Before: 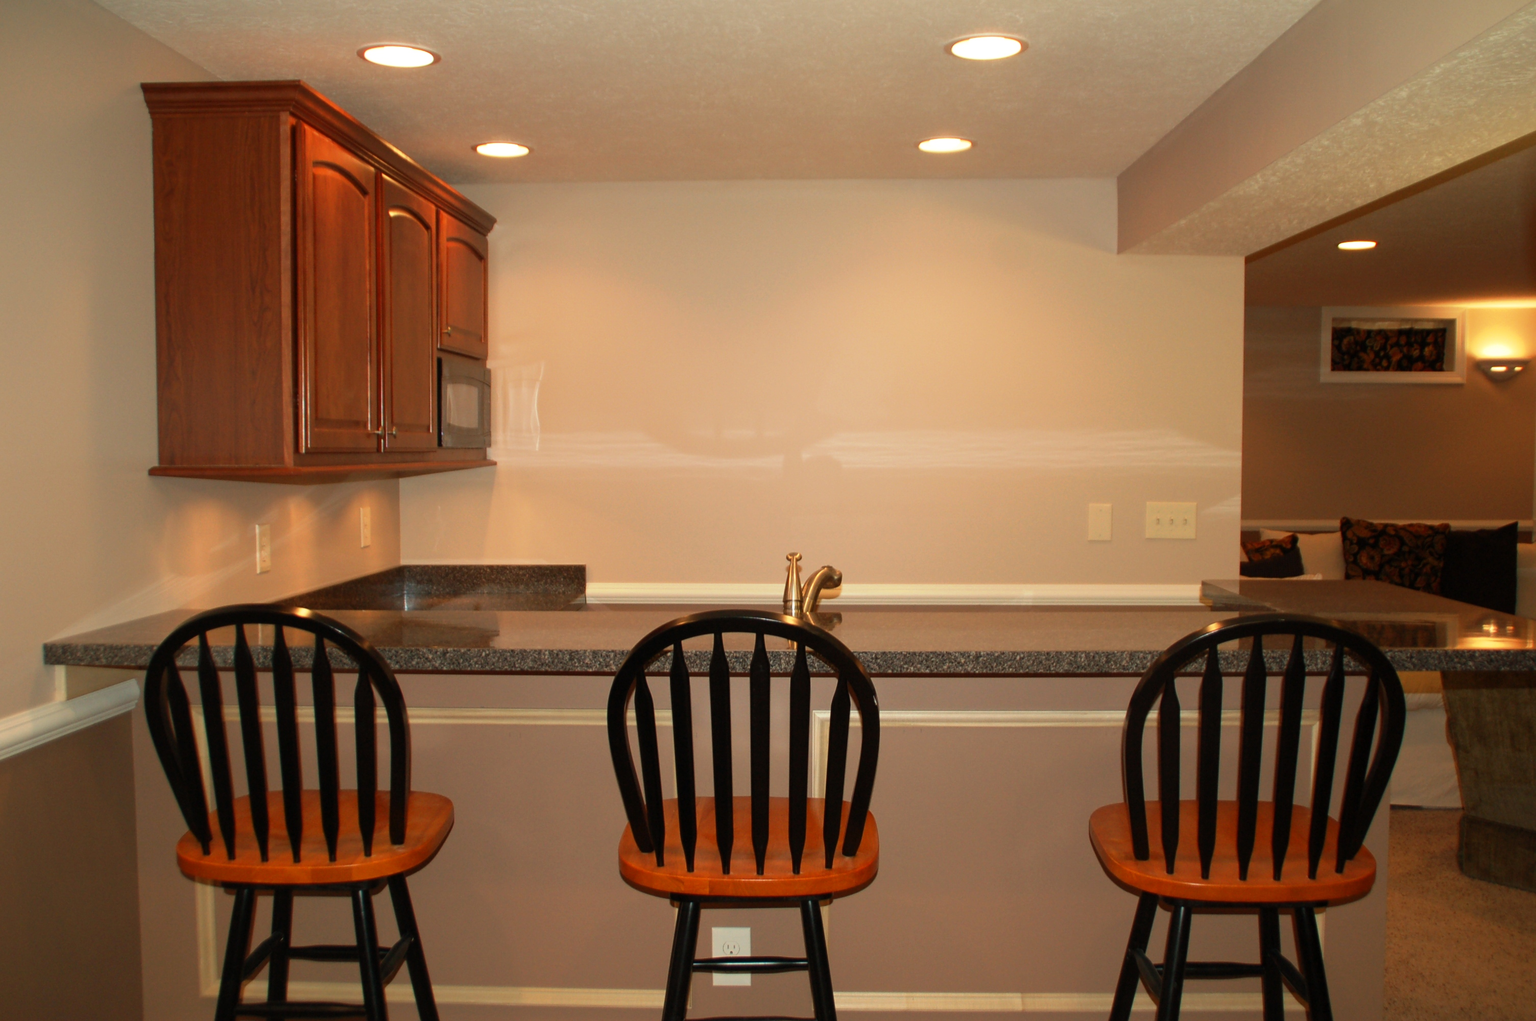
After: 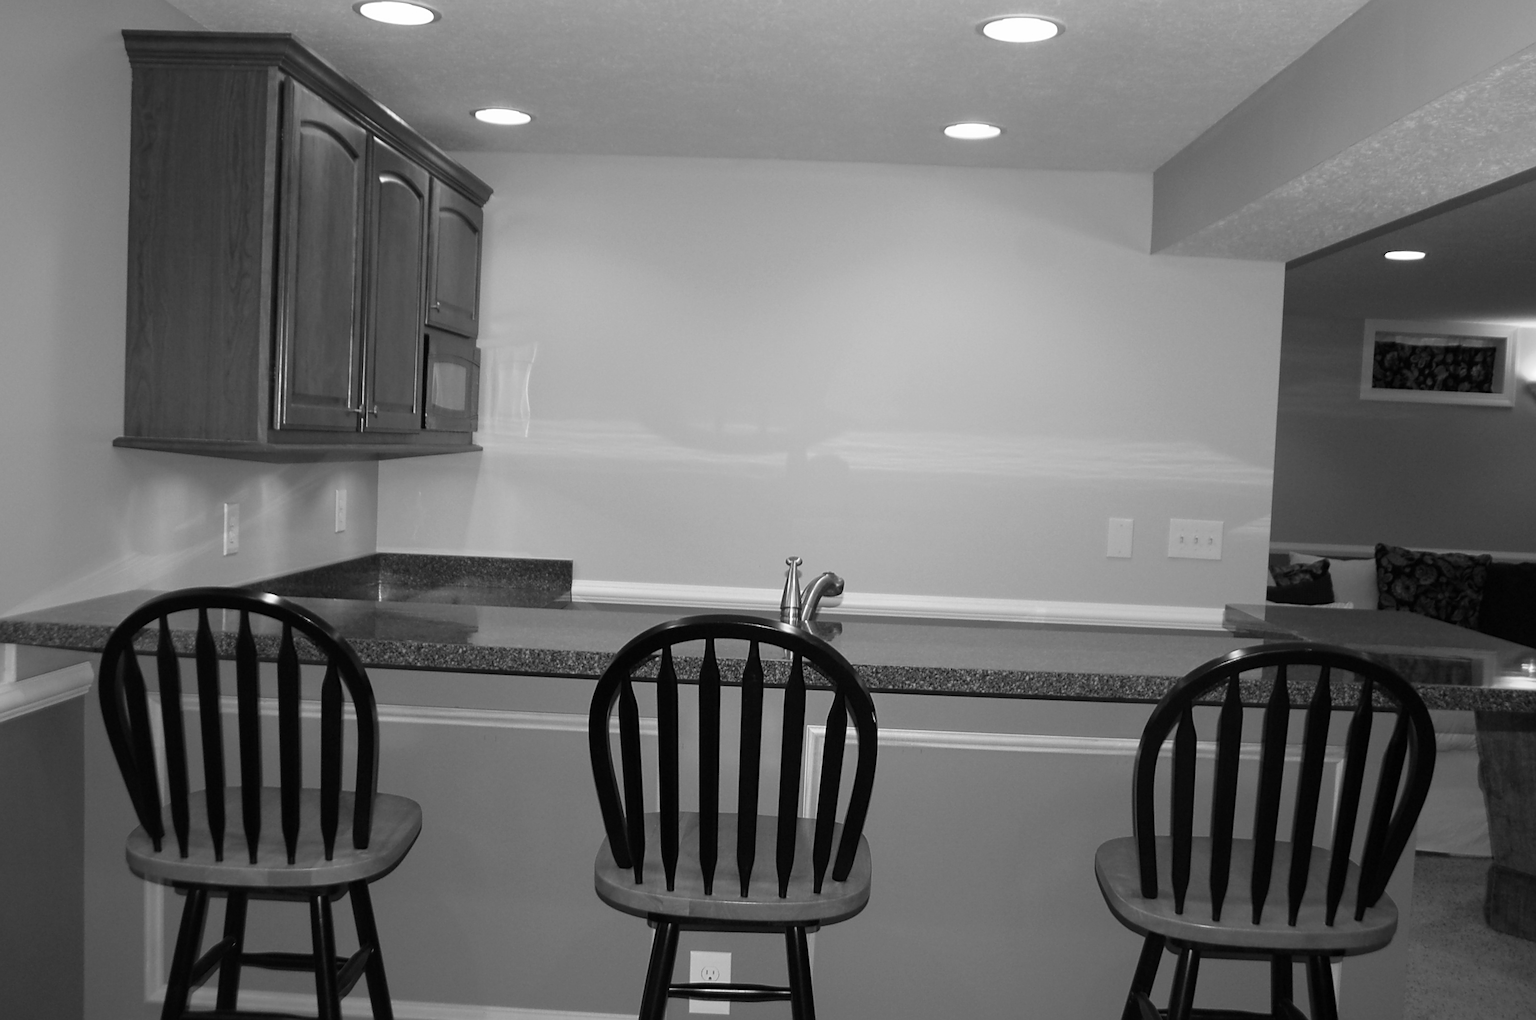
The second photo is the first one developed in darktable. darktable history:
exposure: compensate highlight preservation false
monochrome: on, module defaults
crop and rotate: angle -2.38°
color correction: highlights a* 5.81, highlights b* 4.84
sharpen: on, module defaults
